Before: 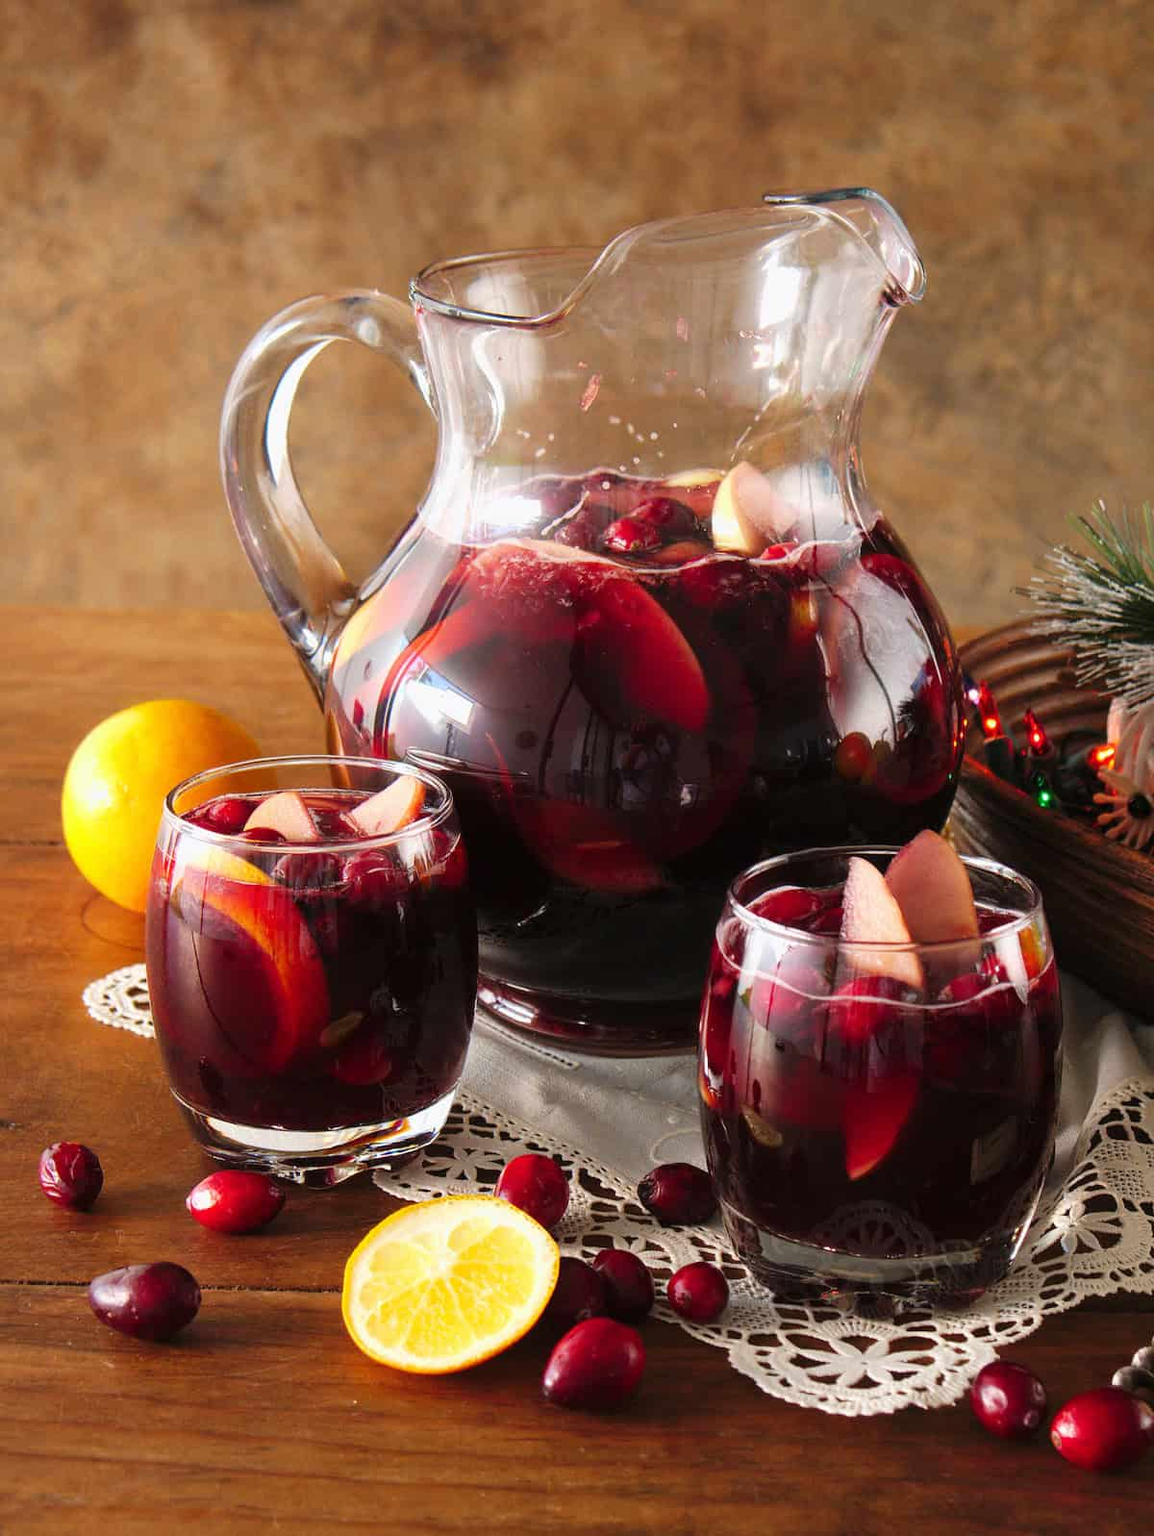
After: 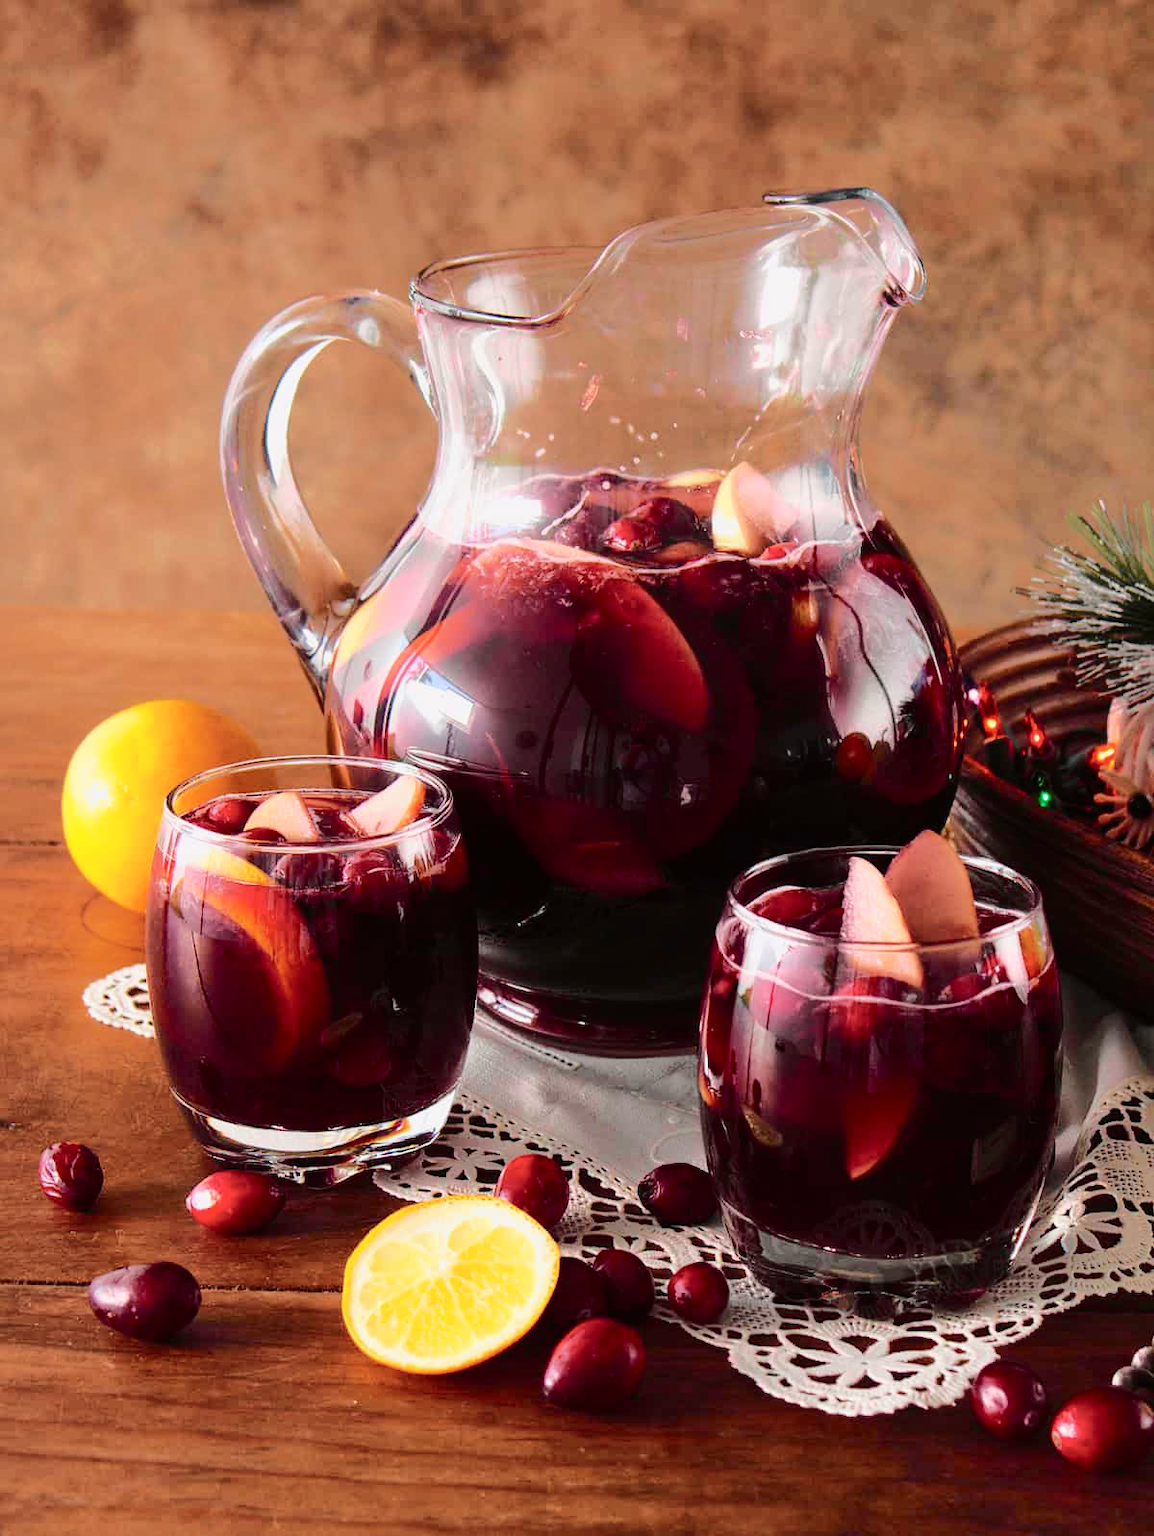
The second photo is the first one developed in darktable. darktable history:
tone curve: curves: ch0 [(0, 0) (0.104, 0.061) (0.239, 0.201) (0.327, 0.317) (0.401, 0.443) (0.489, 0.566) (0.65, 0.68) (0.832, 0.858) (1, 0.977)]; ch1 [(0, 0) (0.161, 0.092) (0.35, 0.33) (0.379, 0.401) (0.447, 0.476) (0.495, 0.499) (0.515, 0.518) (0.534, 0.557) (0.602, 0.625) (0.712, 0.706) (1, 1)]; ch2 [(0, 0) (0.359, 0.372) (0.437, 0.437) (0.502, 0.501) (0.55, 0.534) (0.592, 0.601) (0.647, 0.64) (1, 1)], color space Lab, independent channels, preserve colors none
